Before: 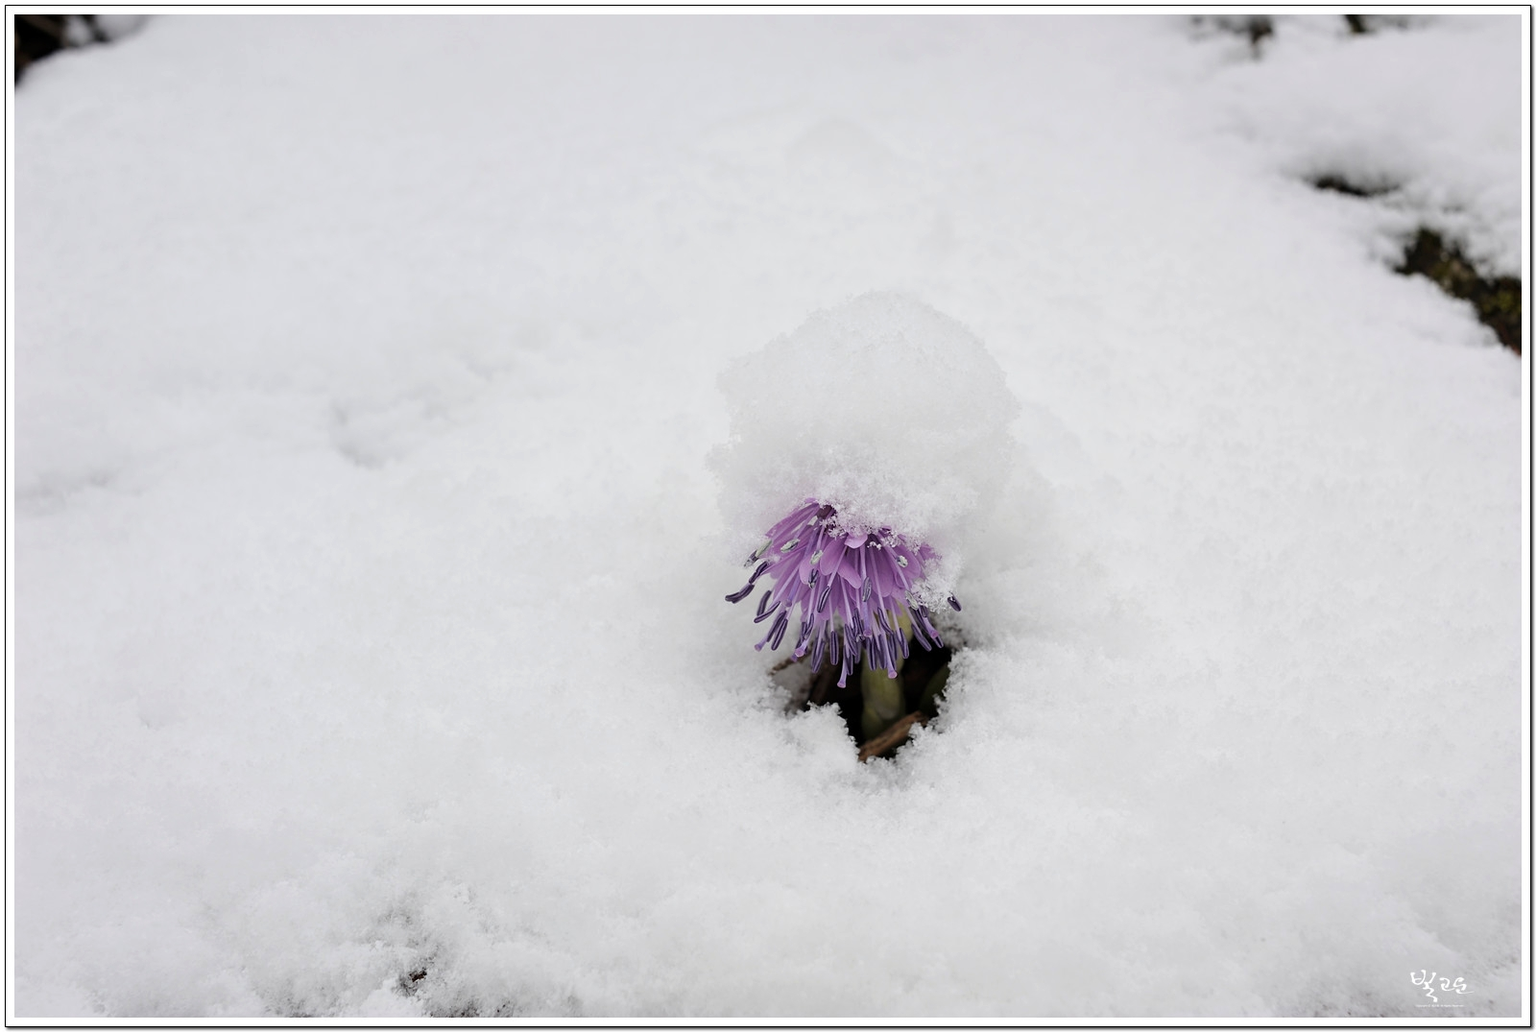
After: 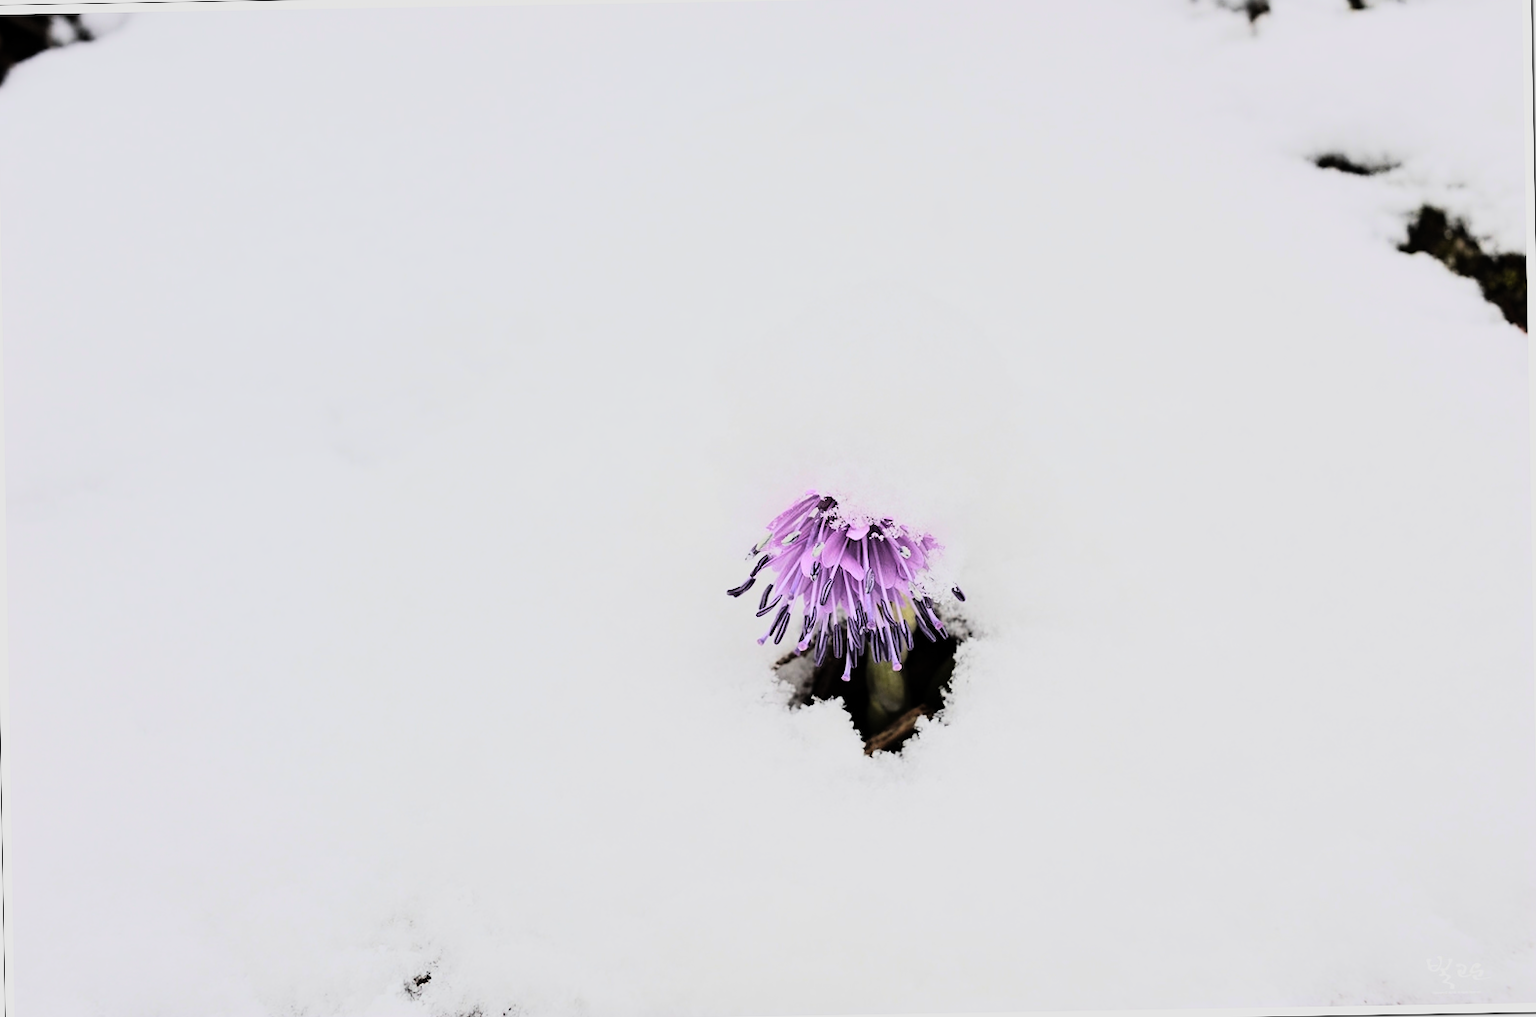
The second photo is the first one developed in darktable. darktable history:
contrast brightness saturation: contrast 0.05, brightness 0.06, saturation 0.01
rgb curve: curves: ch0 [(0, 0) (0.21, 0.15) (0.24, 0.21) (0.5, 0.75) (0.75, 0.96) (0.89, 0.99) (1, 1)]; ch1 [(0, 0.02) (0.21, 0.13) (0.25, 0.2) (0.5, 0.67) (0.75, 0.9) (0.89, 0.97) (1, 1)]; ch2 [(0, 0.02) (0.21, 0.13) (0.25, 0.2) (0.5, 0.67) (0.75, 0.9) (0.89, 0.97) (1, 1)], compensate middle gray true
rotate and perspective: rotation -1°, crop left 0.011, crop right 0.989, crop top 0.025, crop bottom 0.975
shadows and highlights: radius 121.13, shadows 21.4, white point adjustment -9.72, highlights -14.39, soften with gaussian
